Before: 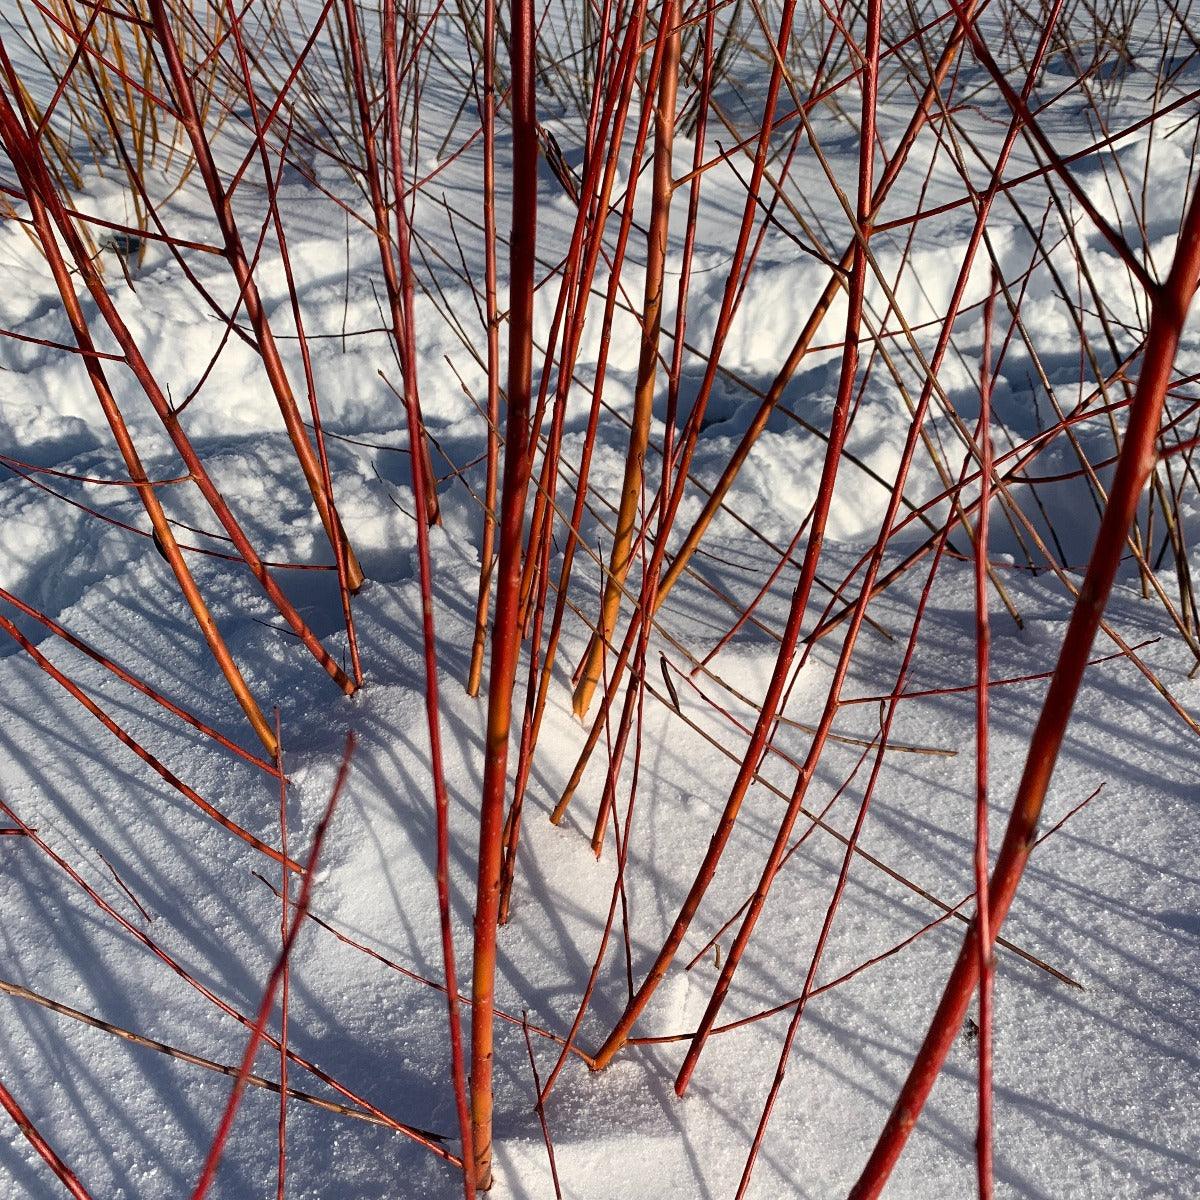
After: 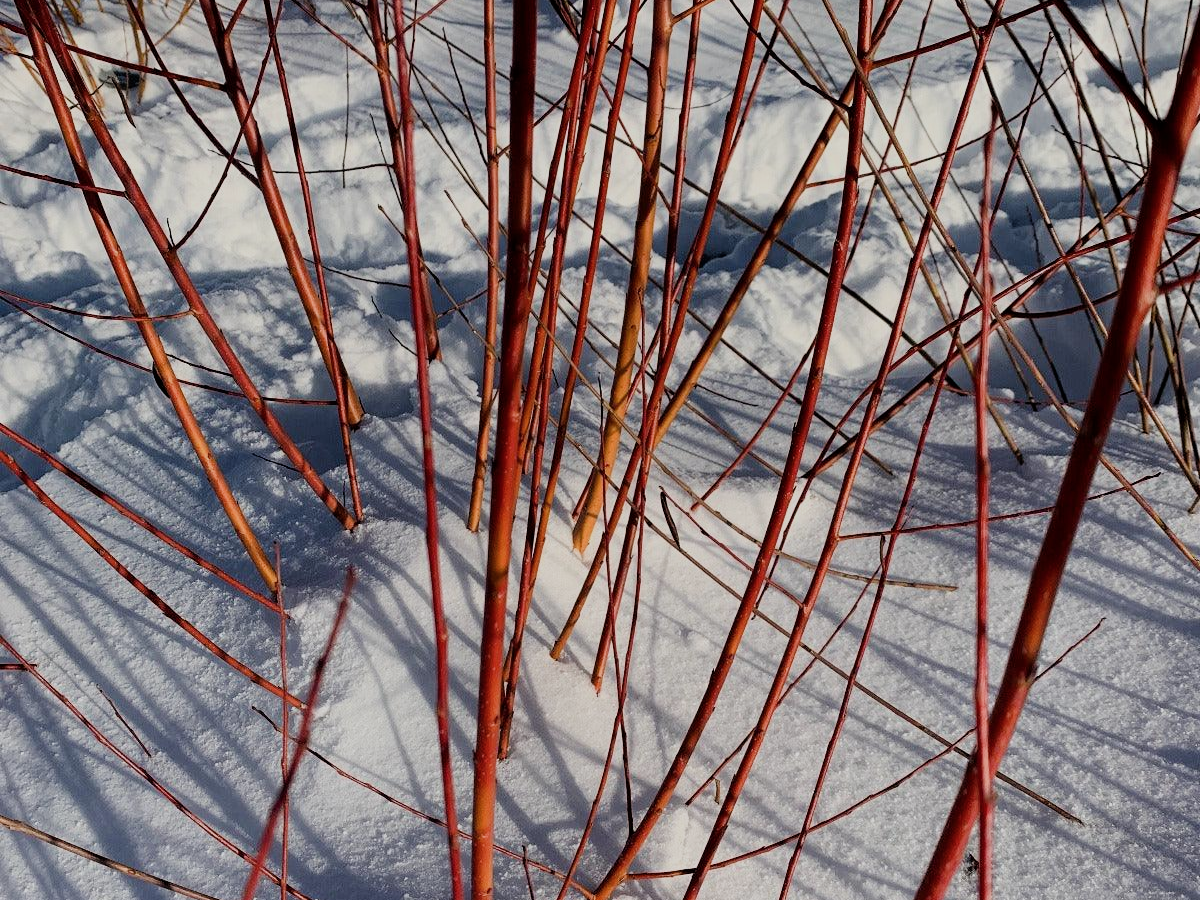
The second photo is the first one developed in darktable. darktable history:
color balance rgb: on, module defaults
filmic rgb: black relative exposure -7.65 EV, white relative exposure 4.56 EV, hardness 3.61
crop: top 13.819%, bottom 11.169%
